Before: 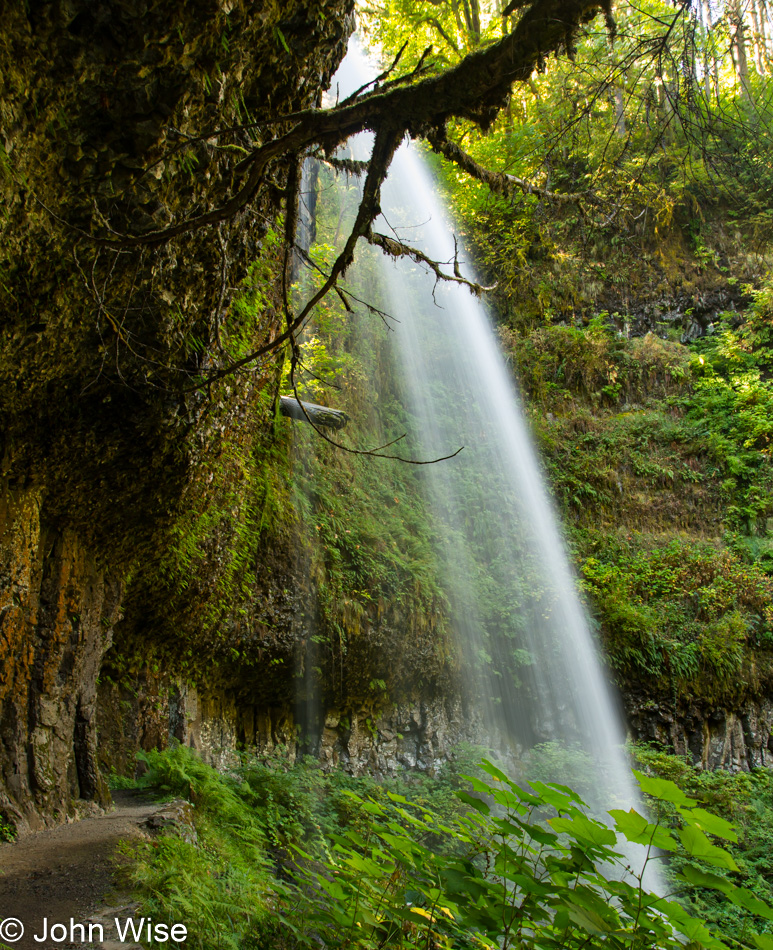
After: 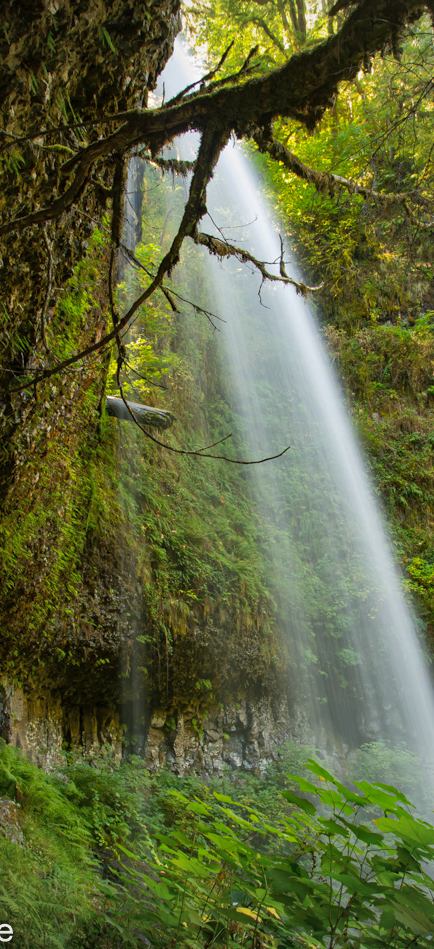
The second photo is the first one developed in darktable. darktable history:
crop and rotate: left 22.516%, right 21.234%
white balance: emerald 1
shadows and highlights: on, module defaults
vignetting: fall-off radius 60.92%
tone equalizer: on, module defaults
